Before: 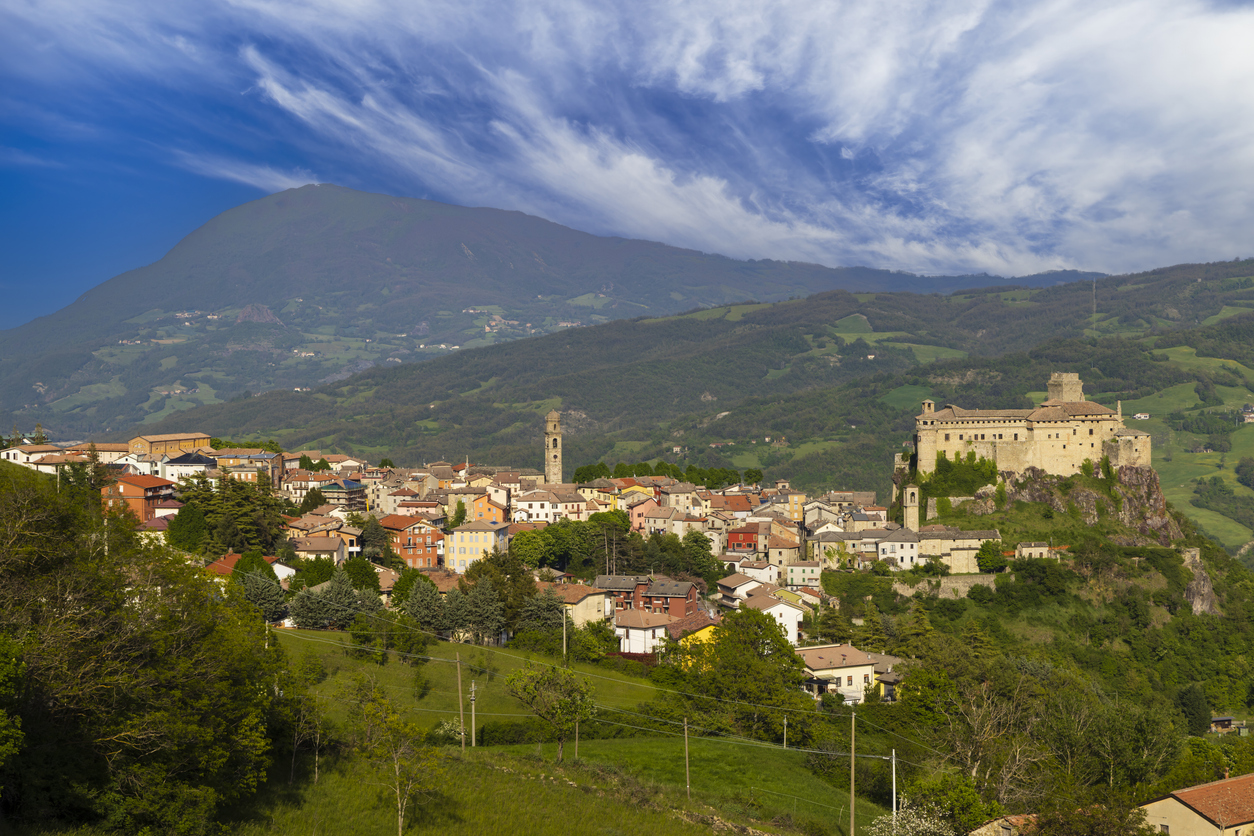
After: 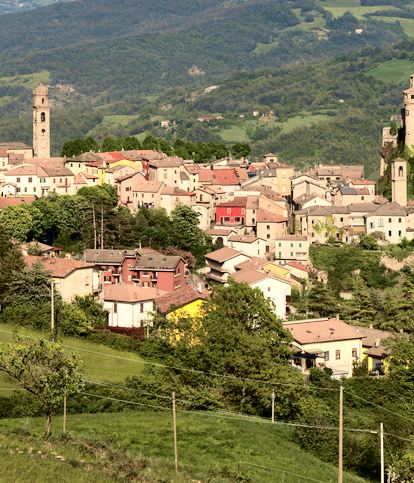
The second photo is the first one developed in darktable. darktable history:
color zones: curves: ch0 [(0, 0.48) (0.209, 0.398) (0.305, 0.332) (0.429, 0.493) (0.571, 0.5) (0.714, 0.5) (0.857, 0.5) (1, 0.48)]; ch1 [(0, 0.633) (0.143, 0.586) (0.286, 0.489) (0.429, 0.448) (0.571, 0.31) (0.714, 0.335) (0.857, 0.492) (1, 0.633)]; ch2 [(0, 0.448) (0.143, 0.498) (0.286, 0.5) (0.429, 0.5) (0.571, 0.5) (0.714, 0.5) (0.857, 0.5) (1, 0.448)], mix -130.89%
tone curve: curves: ch0 [(0, 0) (0.049, 0.01) (0.154, 0.081) (0.491, 0.519) (0.748, 0.765) (1, 0.919)]; ch1 [(0, 0) (0.172, 0.123) (0.317, 0.272) (0.401, 0.422) (0.499, 0.497) (0.531, 0.54) (0.615, 0.603) (0.741, 0.783) (1, 1)]; ch2 [(0, 0) (0.411, 0.424) (0.483, 0.478) (0.544, 0.56) (0.686, 0.638) (1, 1)], color space Lab, independent channels
local contrast: mode bilateral grid, contrast 20, coarseness 50, detail 120%, midtone range 0.2
exposure: exposure 0.506 EV, compensate highlight preservation false
crop: left 40.909%, top 39.029%, right 26.019%, bottom 3.156%
